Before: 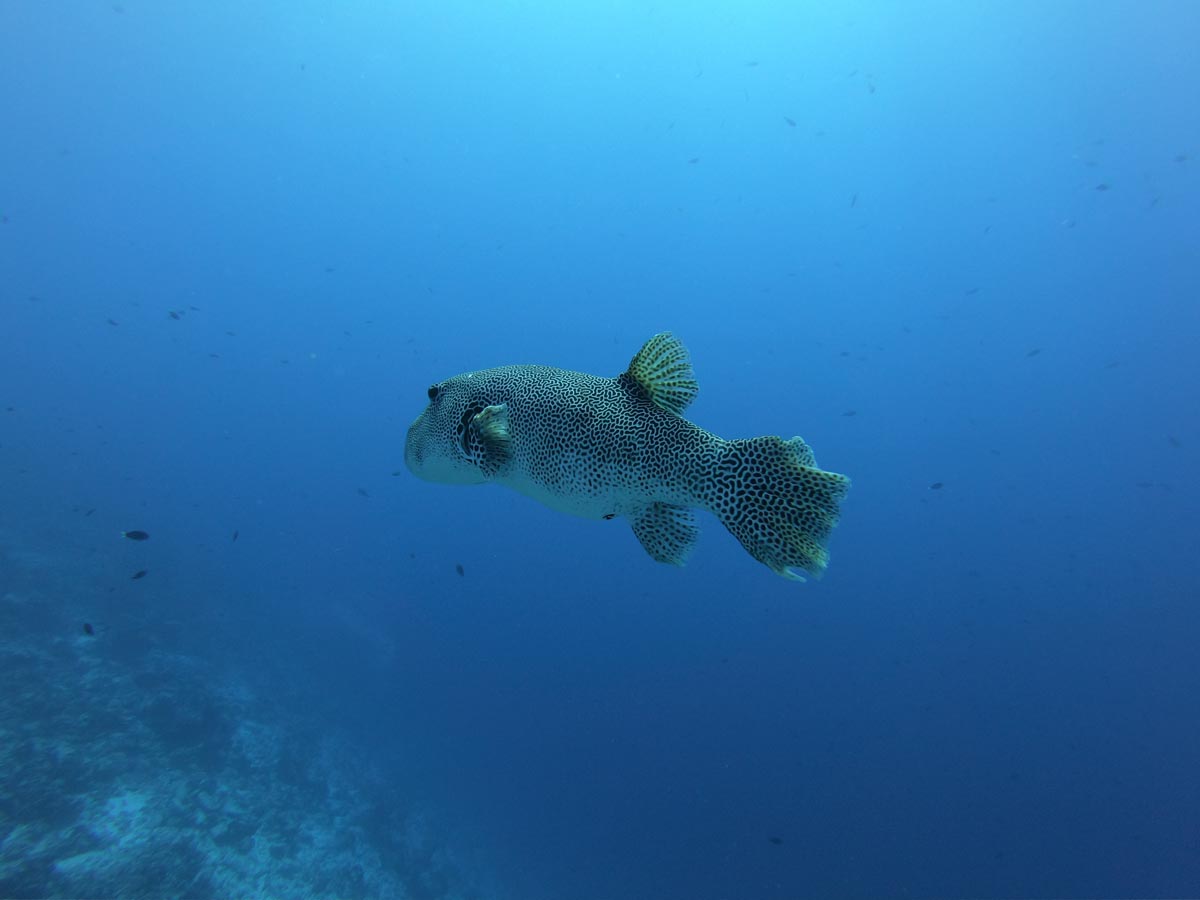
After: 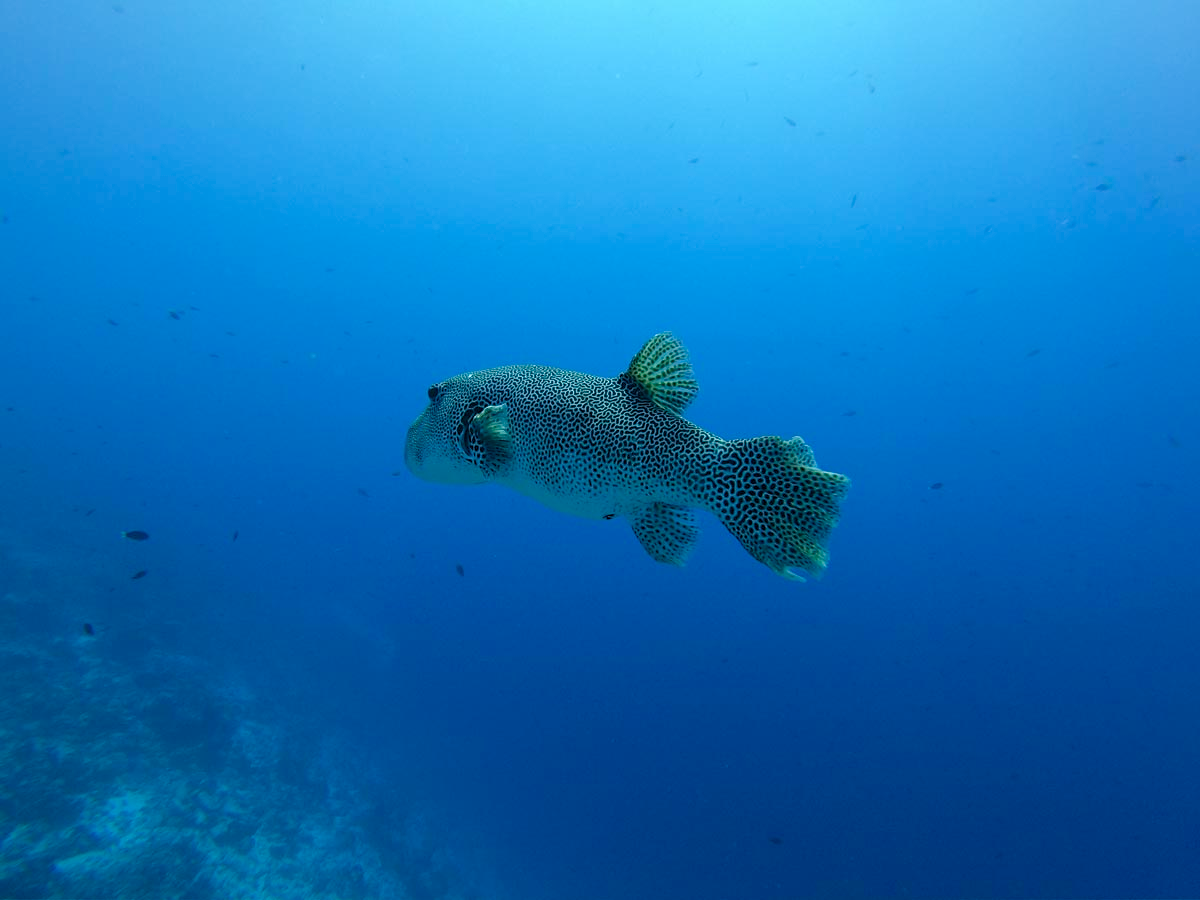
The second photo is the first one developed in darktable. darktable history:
color balance rgb: perceptual saturation grading › global saturation 20%, perceptual saturation grading › highlights -25%, perceptual saturation grading › shadows 50%
sharpen: amount 0.2
